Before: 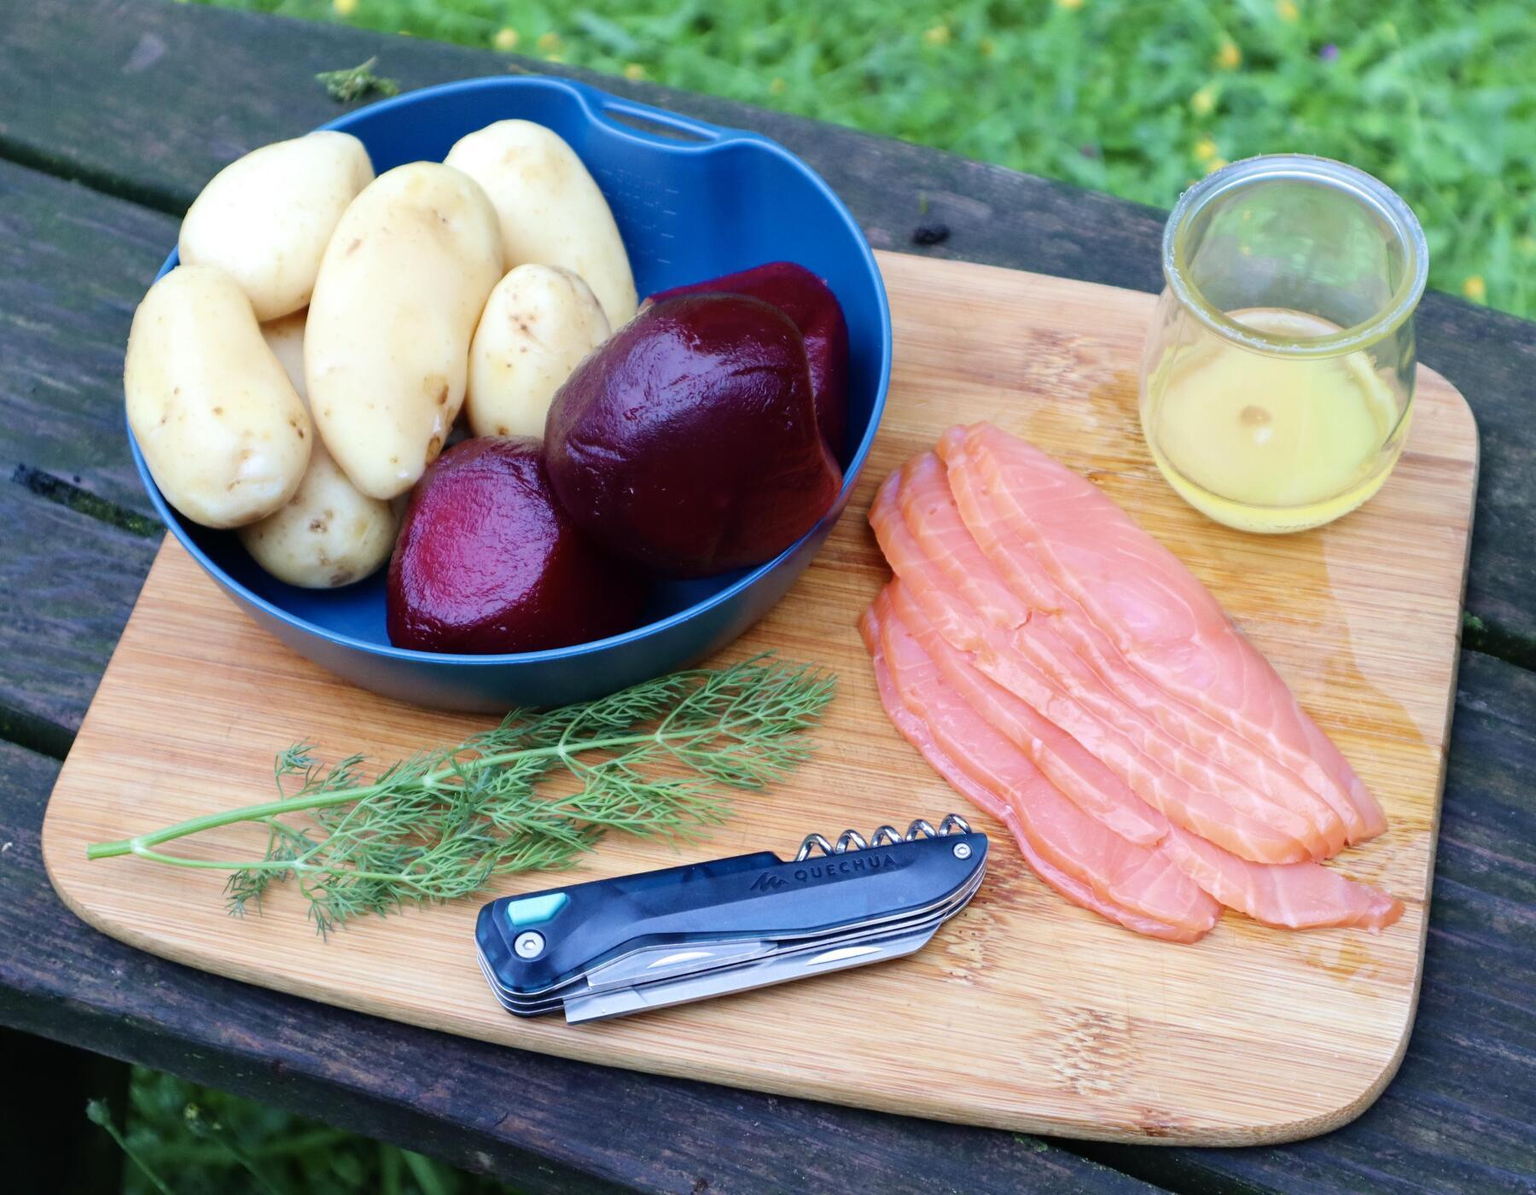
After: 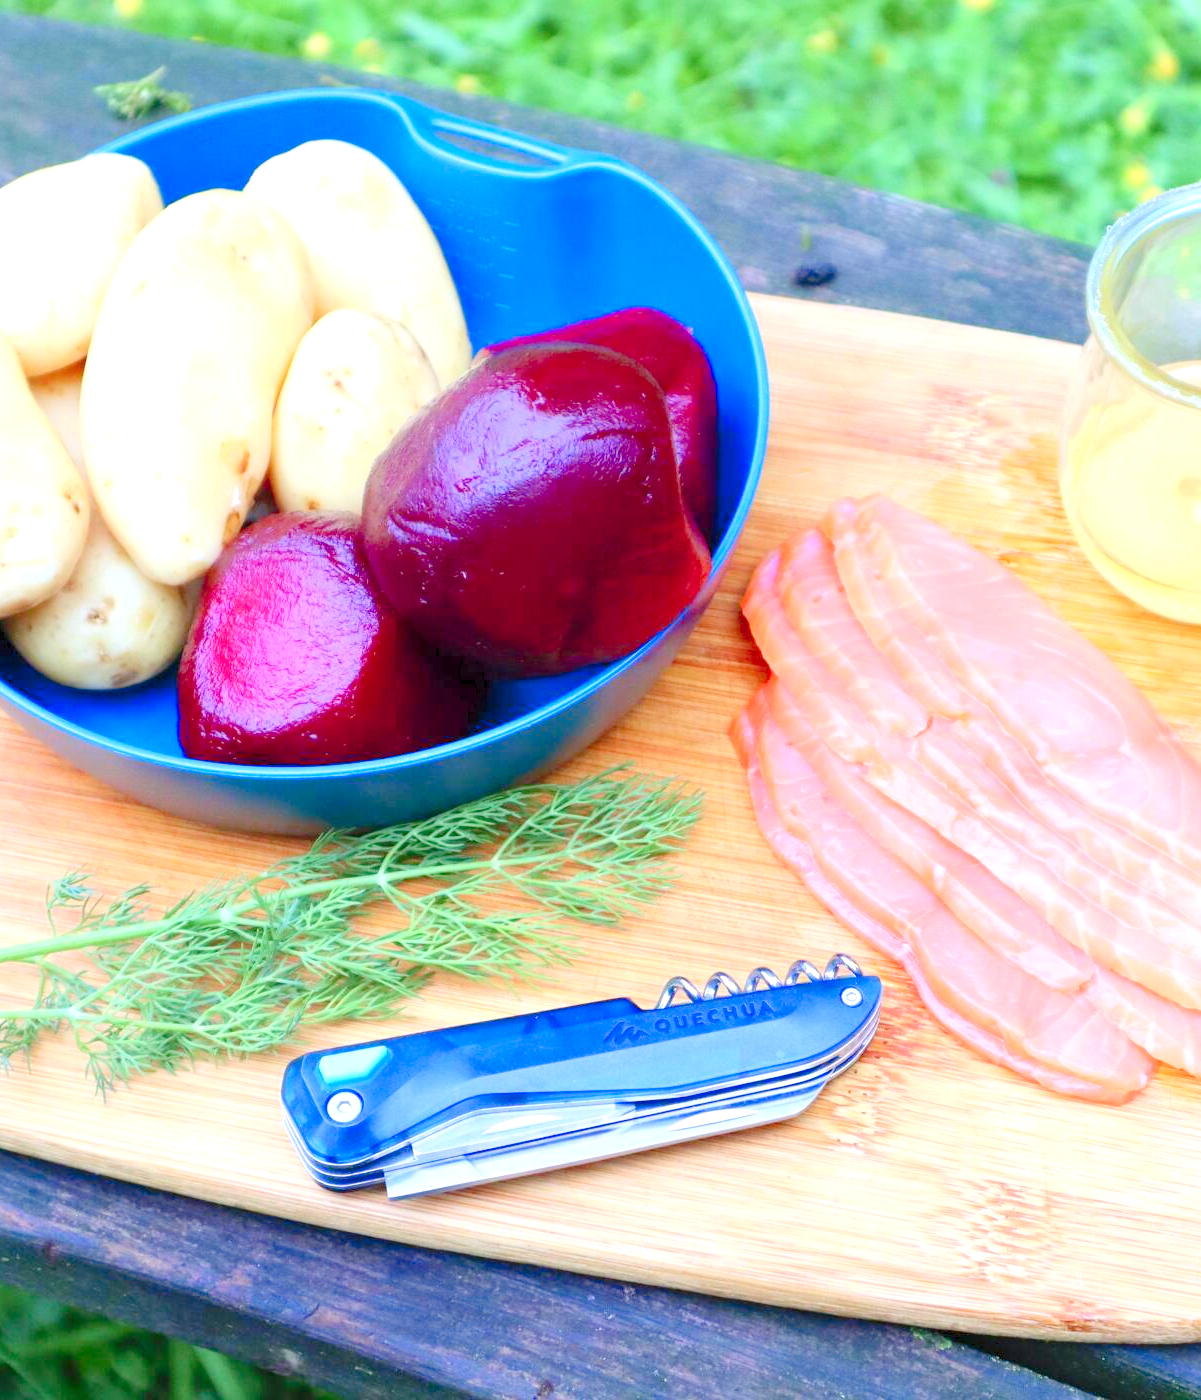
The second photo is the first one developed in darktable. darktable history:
crop and rotate: left 15.381%, right 17.851%
levels: black 3.77%, levels [0.008, 0.318, 0.836]
